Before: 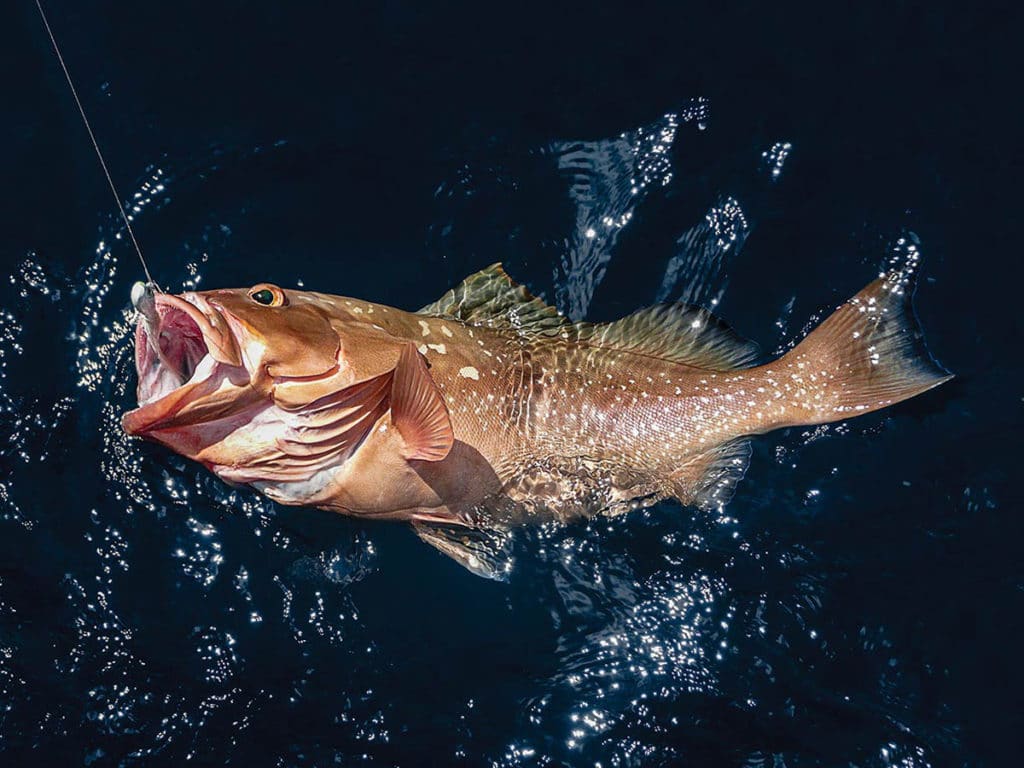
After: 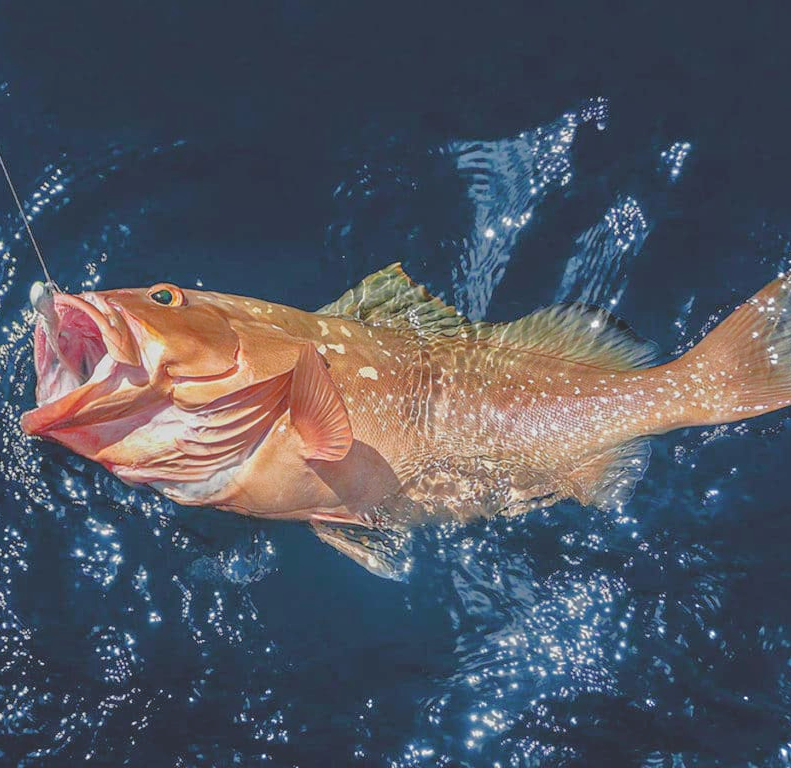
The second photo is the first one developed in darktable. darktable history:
crop: left 9.875%, right 12.814%
tone curve: curves: ch0 [(0, 0.172) (1, 0.91)], color space Lab, independent channels, preserve colors none
tone equalizer: -7 EV 0.163 EV, -6 EV 0.591 EV, -5 EV 1.15 EV, -4 EV 1.34 EV, -3 EV 1.13 EV, -2 EV 0.6 EV, -1 EV 0.154 EV
